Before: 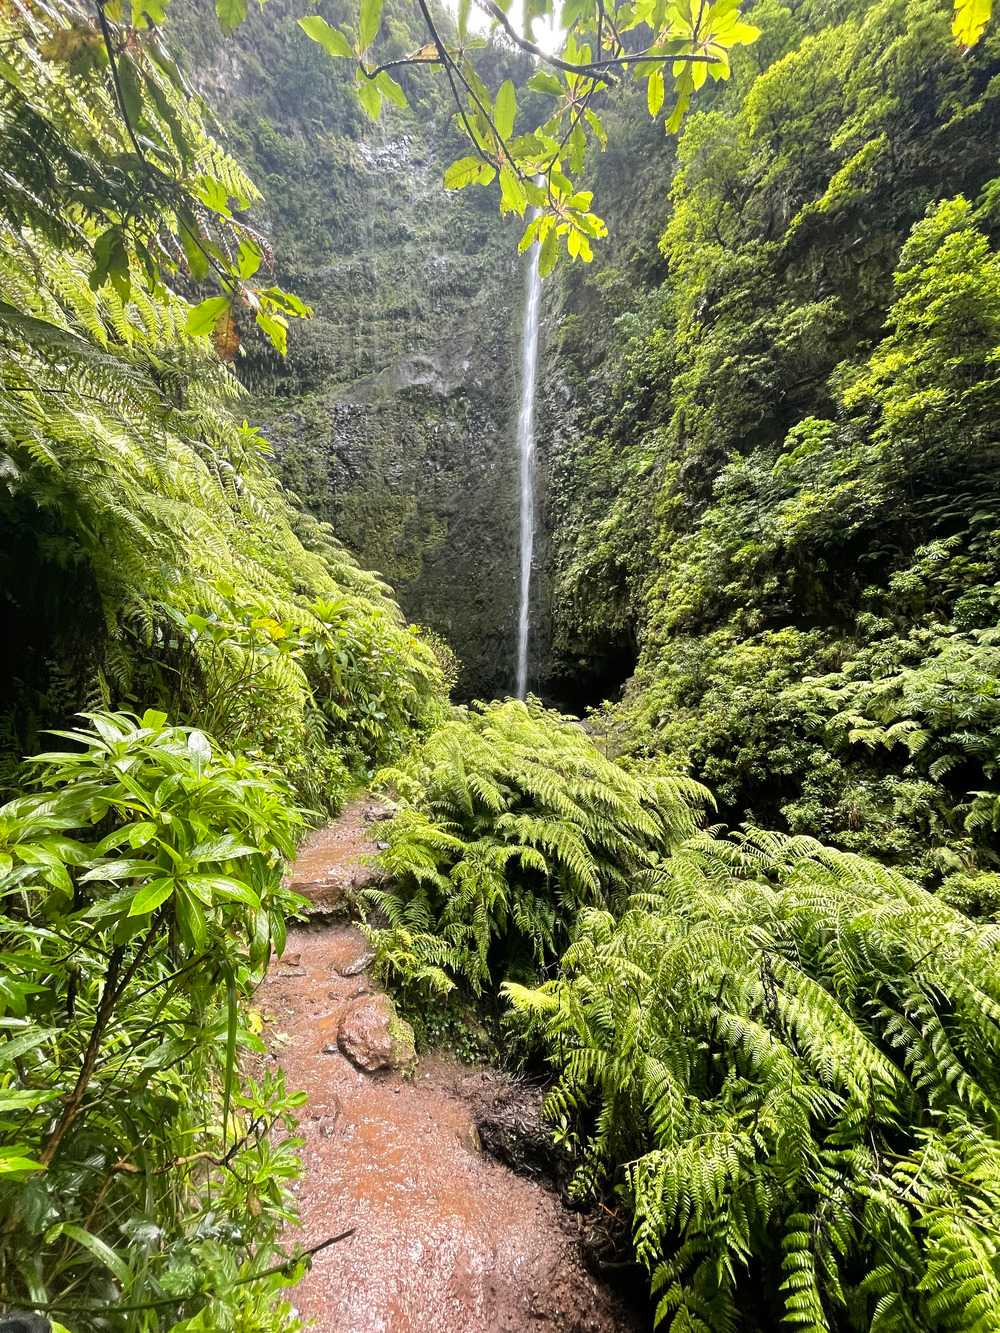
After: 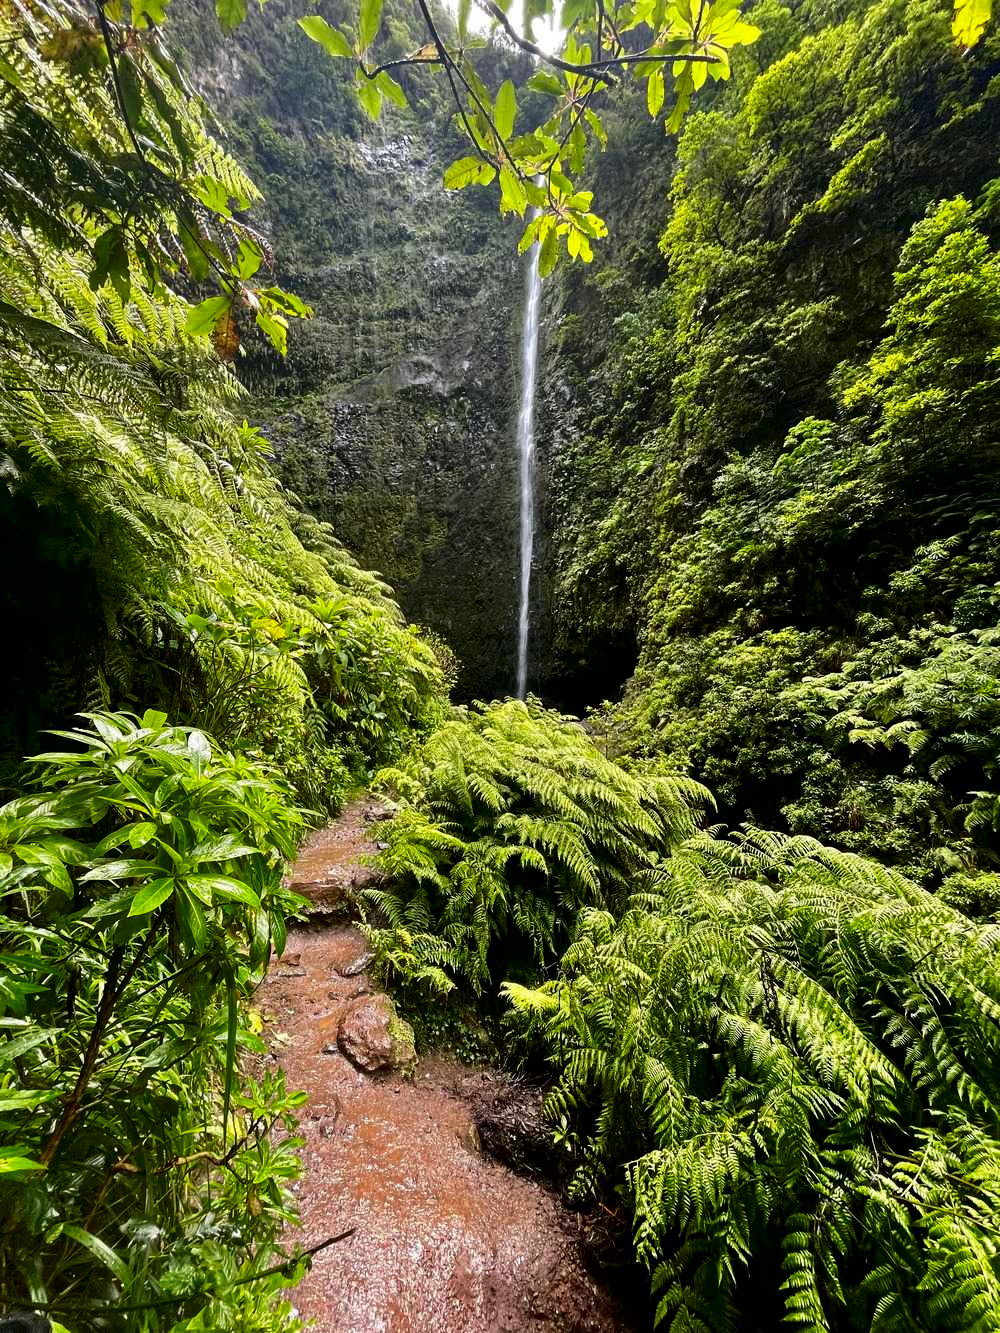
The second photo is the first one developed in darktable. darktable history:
contrast brightness saturation: contrast 0.104, brightness -0.267, saturation 0.14
